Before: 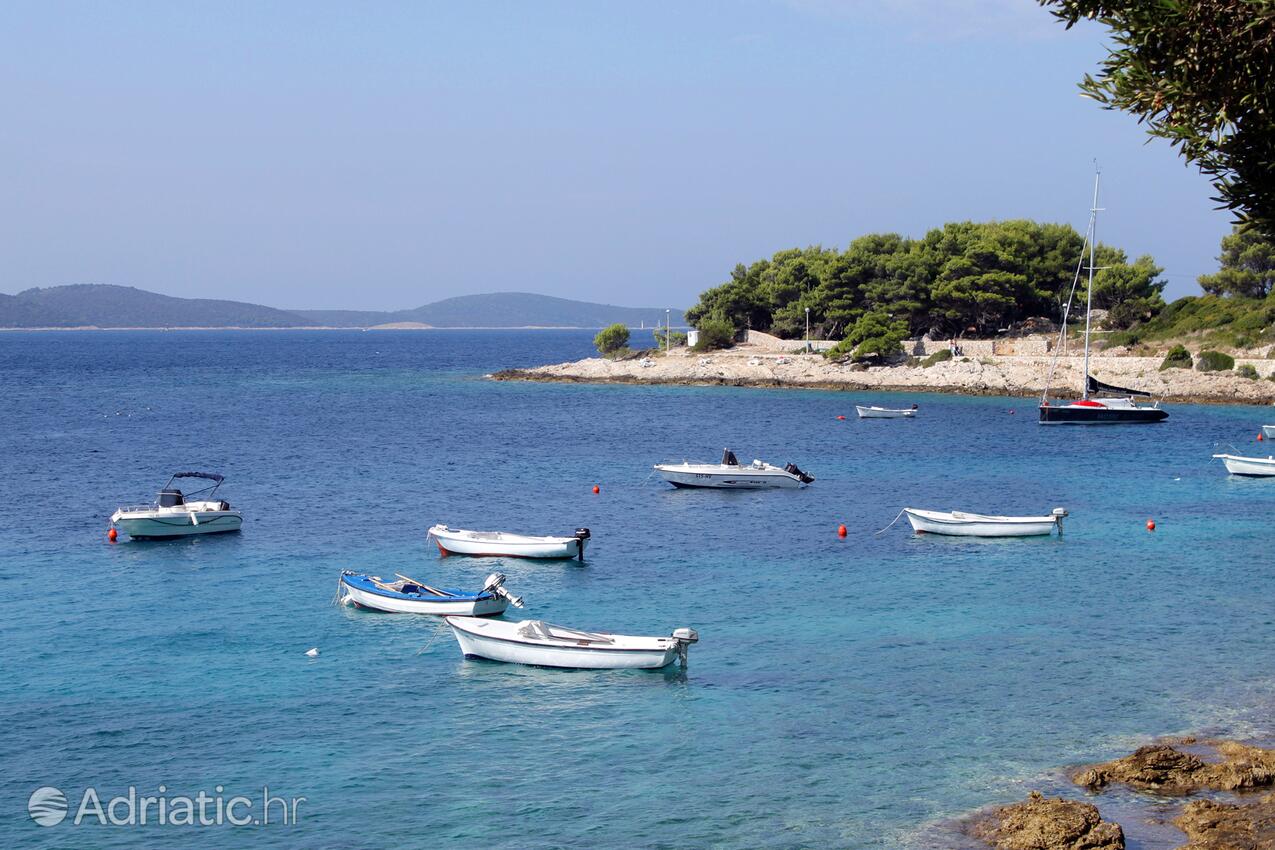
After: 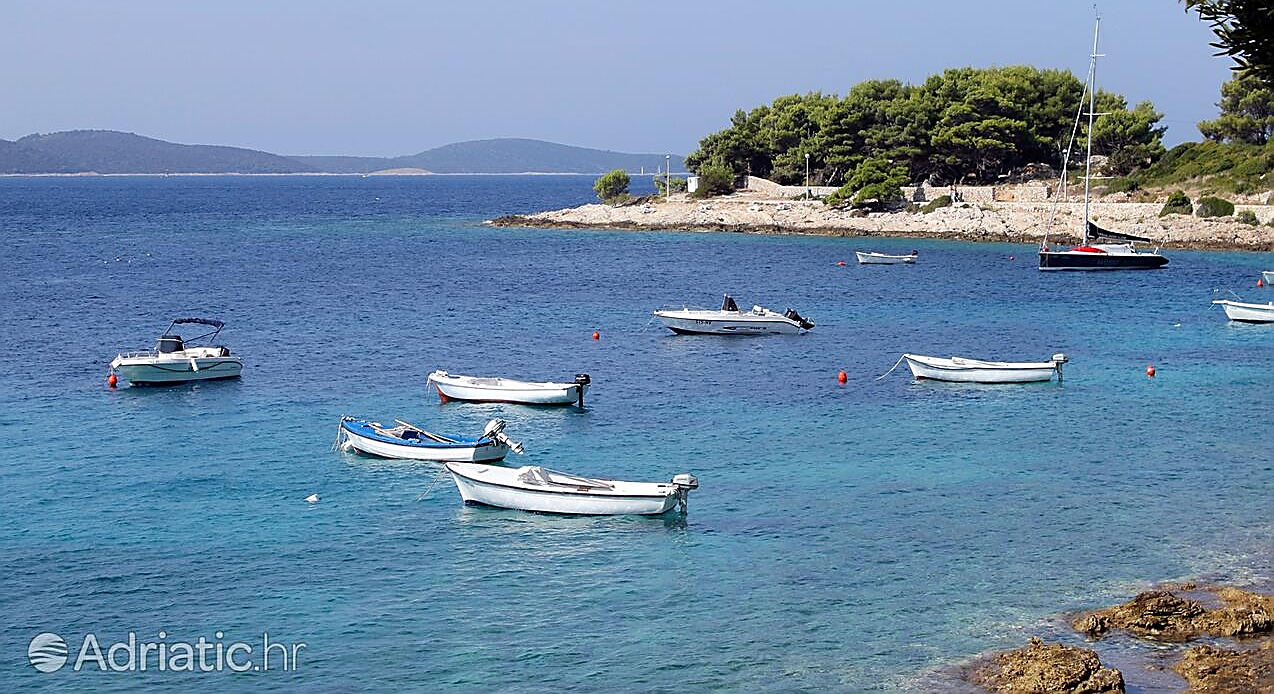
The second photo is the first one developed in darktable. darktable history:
crop and rotate: top 18.32%
sharpen: radius 1.384, amount 1.268, threshold 0.784
